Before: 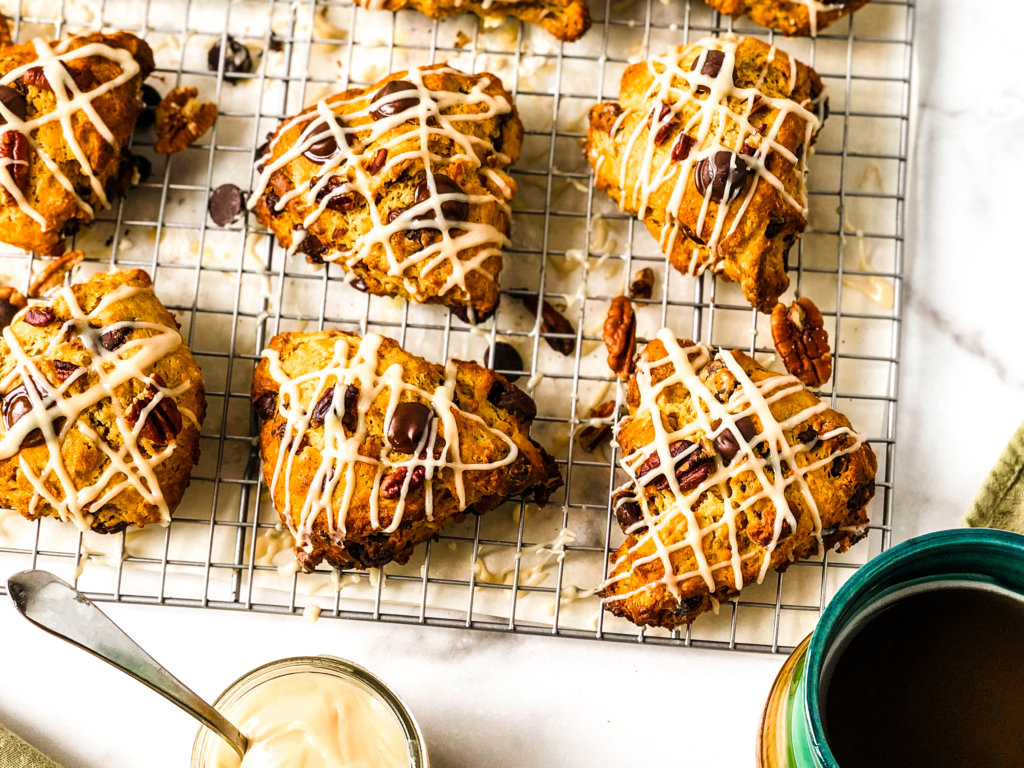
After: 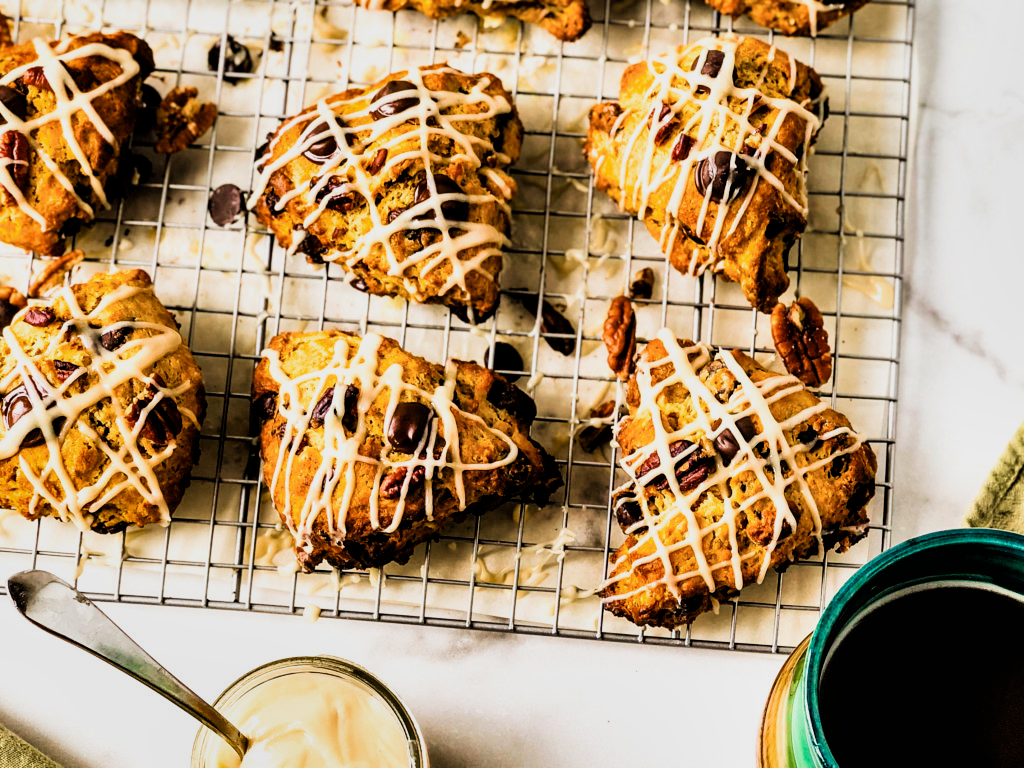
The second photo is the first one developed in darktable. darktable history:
velvia: on, module defaults
shadows and highlights: low approximation 0.01, soften with gaussian
filmic rgb: black relative exposure -5.08 EV, white relative exposure 3.52 EV, hardness 3.18, contrast 1.401, highlights saturation mix -28.87%
